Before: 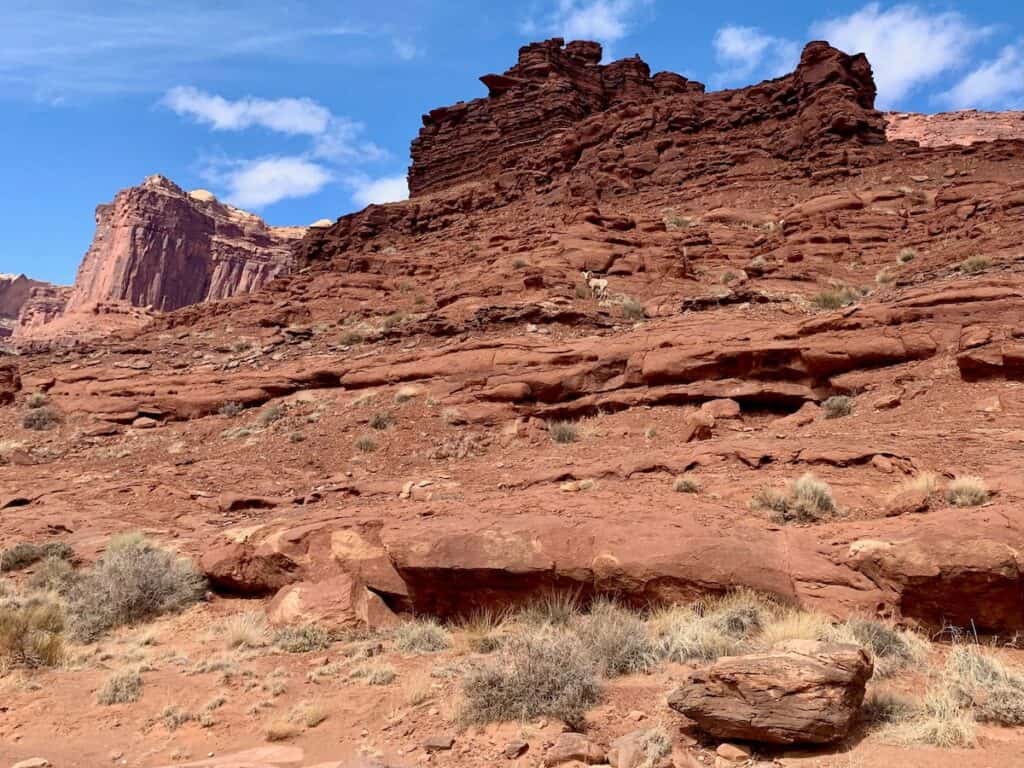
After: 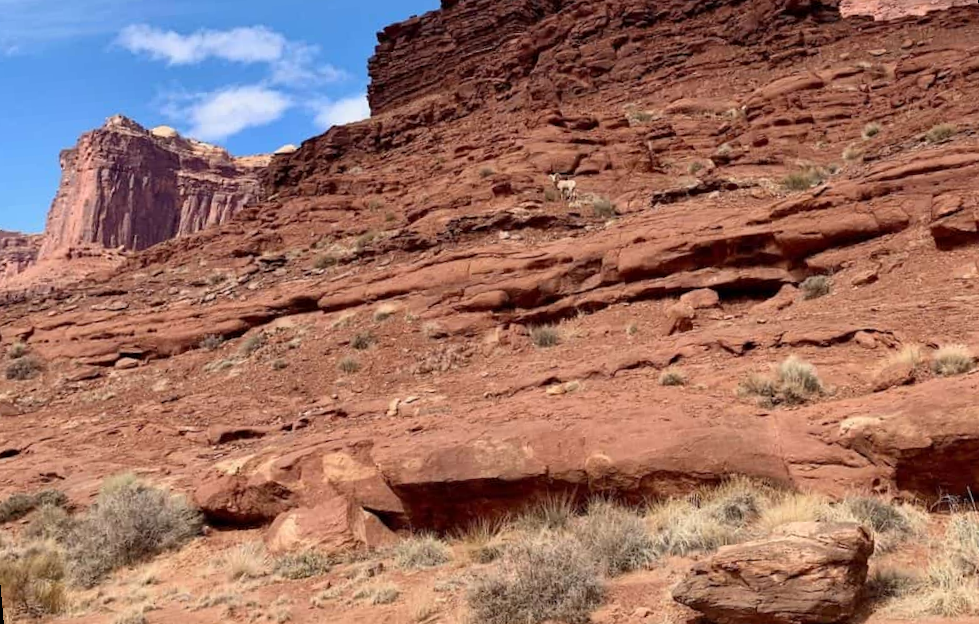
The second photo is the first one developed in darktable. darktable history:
crop and rotate: top 6.25%
rotate and perspective: rotation -5°, crop left 0.05, crop right 0.952, crop top 0.11, crop bottom 0.89
